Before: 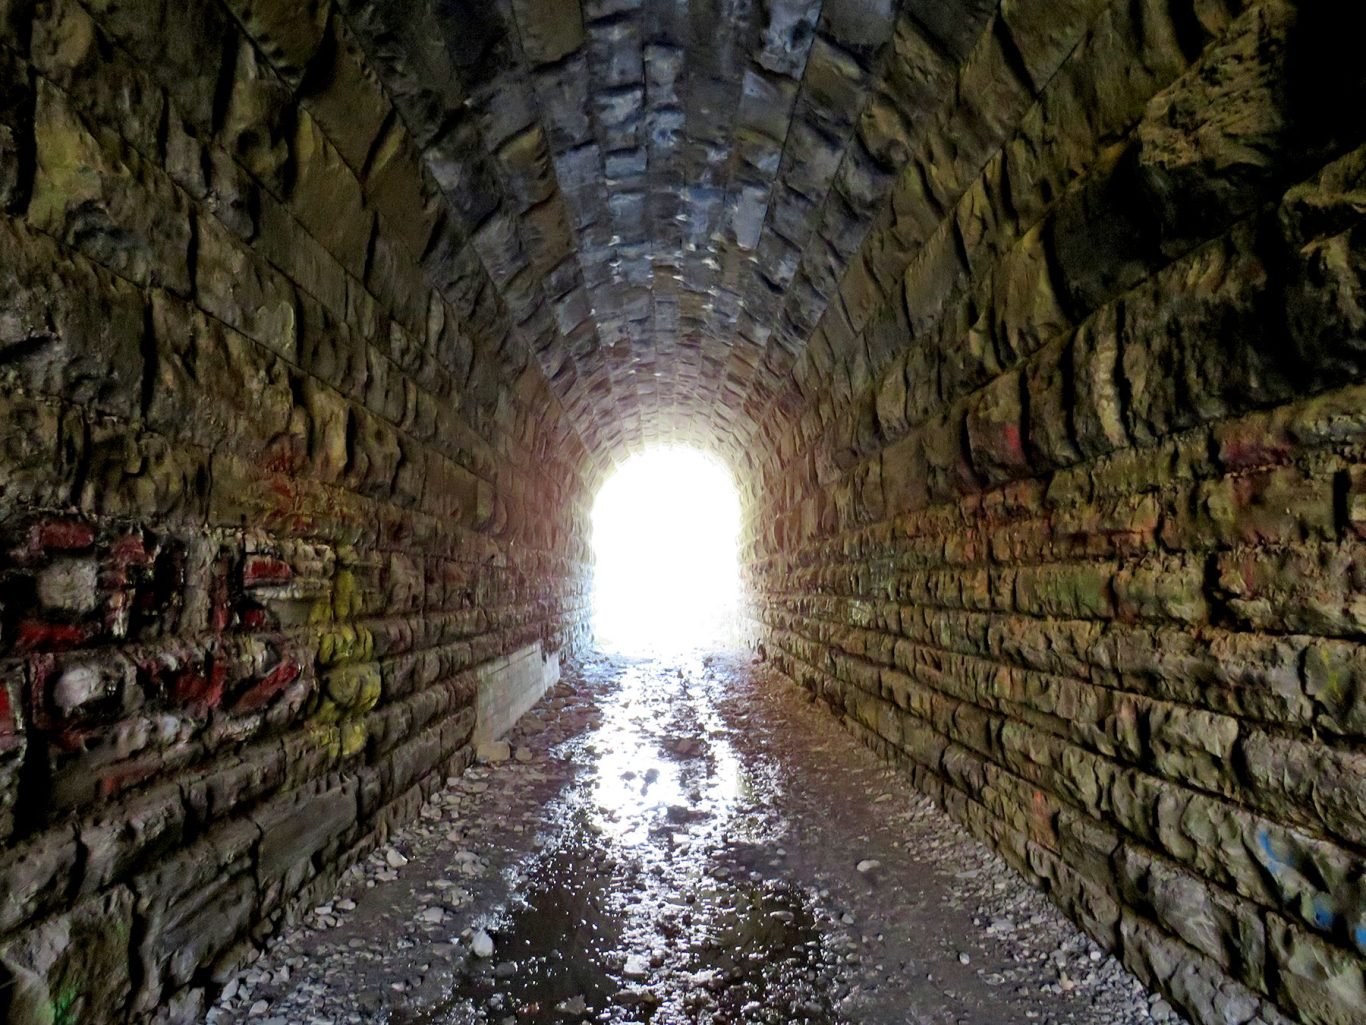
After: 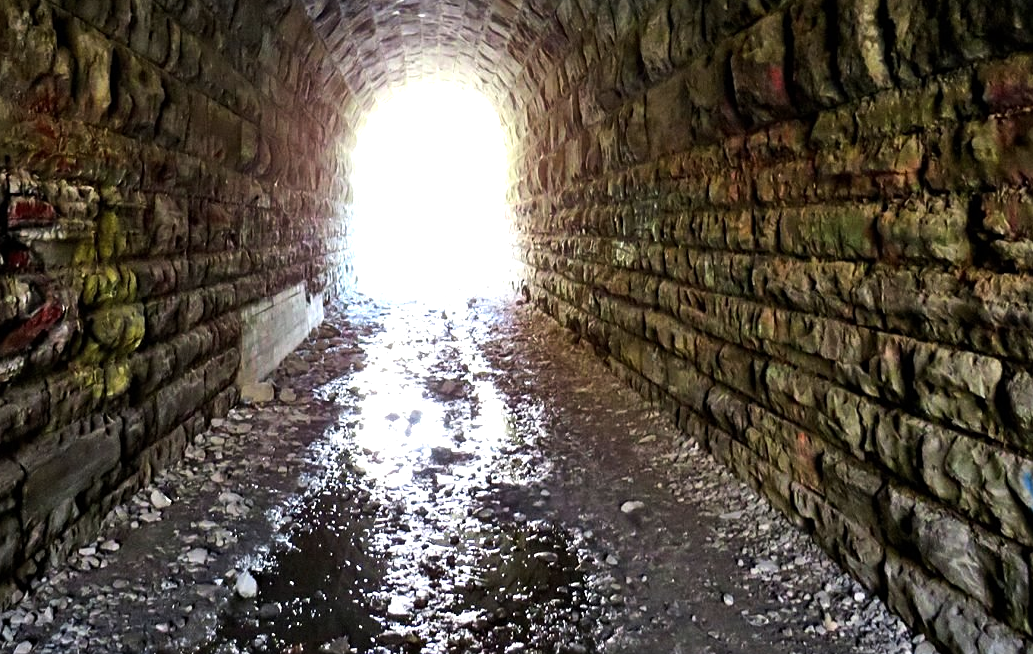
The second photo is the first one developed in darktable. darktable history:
crop and rotate: left 17.299%, top 35.115%, right 7.015%, bottom 1.024%
tone equalizer: -8 EV -0.75 EV, -7 EV -0.7 EV, -6 EV -0.6 EV, -5 EV -0.4 EV, -3 EV 0.4 EV, -2 EV 0.6 EV, -1 EV 0.7 EV, +0 EV 0.75 EV, edges refinement/feathering 500, mask exposure compensation -1.57 EV, preserve details no
sharpen: amount 0.2
